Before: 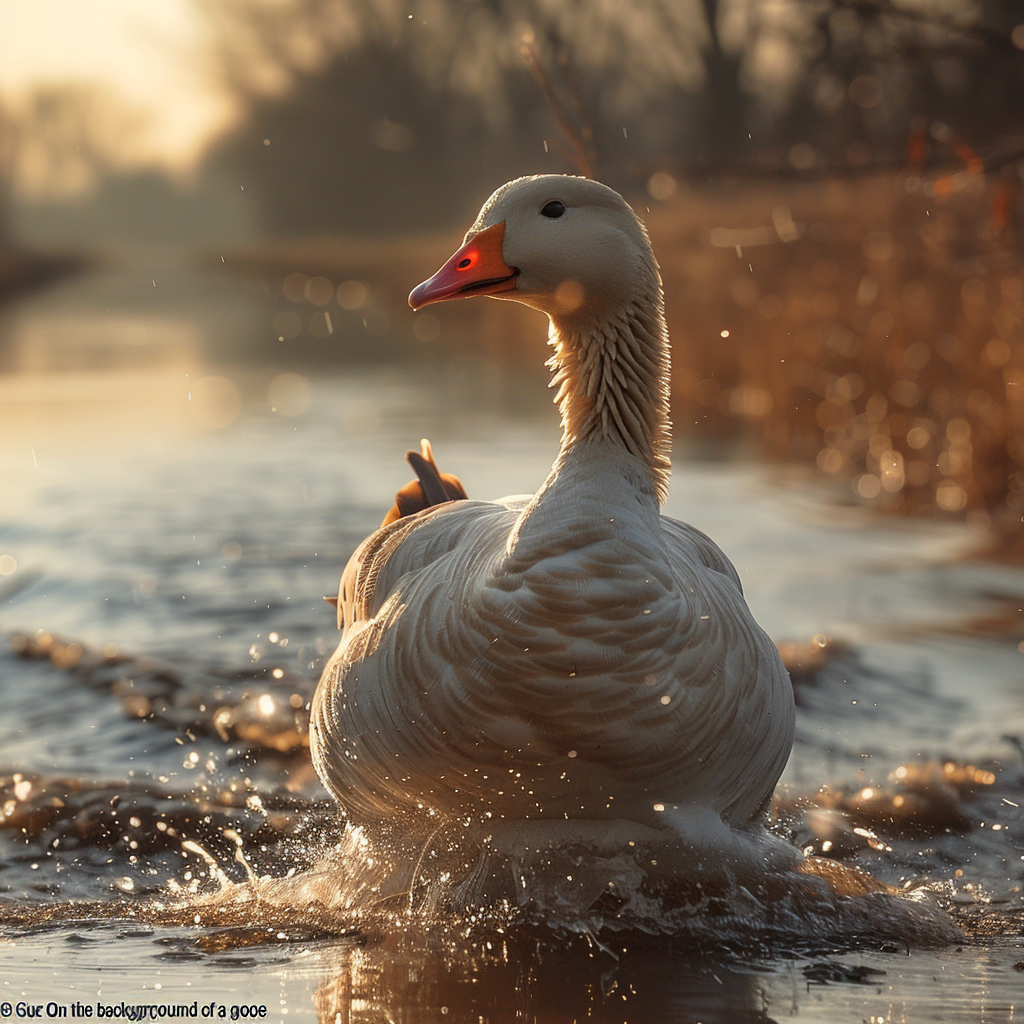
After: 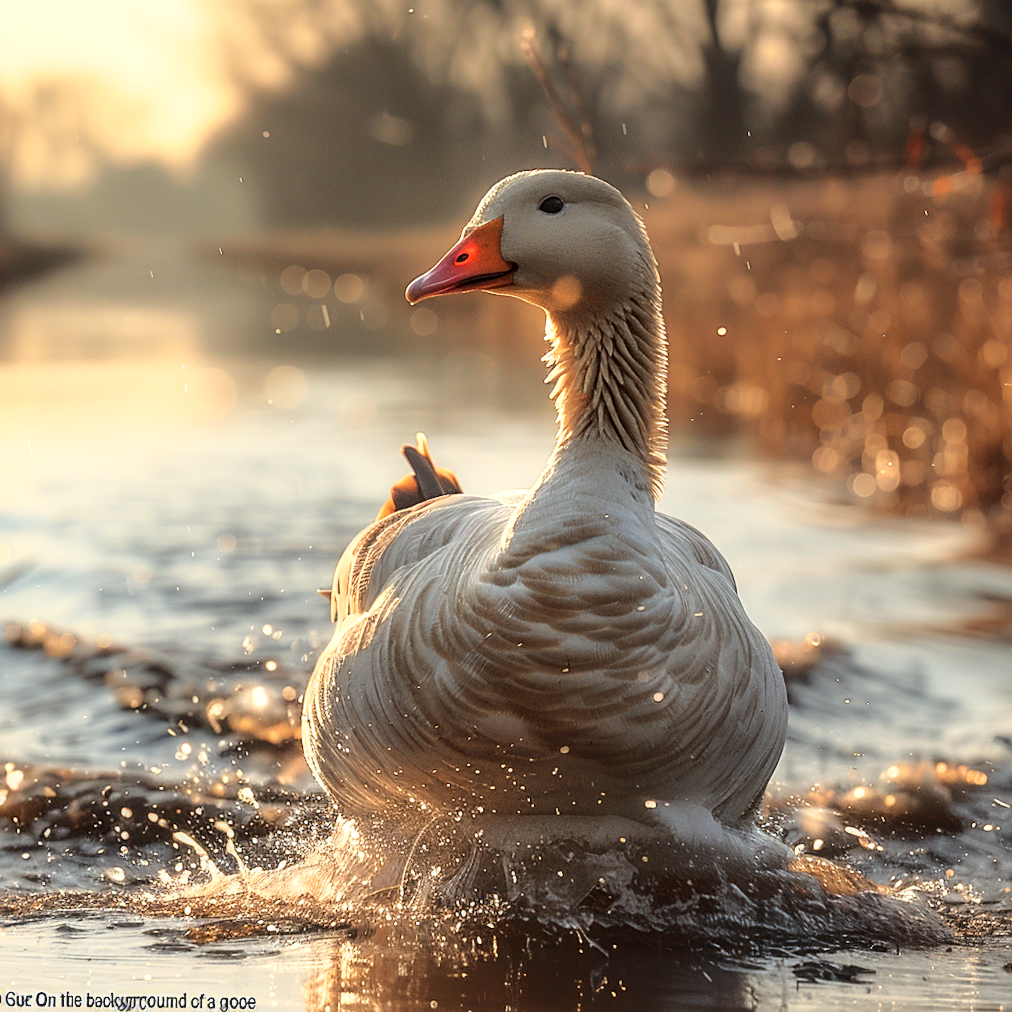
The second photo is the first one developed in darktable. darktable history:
crop and rotate: angle -0.654°
contrast equalizer: y [[0.5, 0.542, 0.583, 0.625, 0.667, 0.708], [0.5 ×6], [0.5 ×6], [0 ×6], [0 ×6]], mix -0.344
sharpen: on, module defaults
local contrast: on, module defaults
base curve: curves: ch0 [(0, 0) (0.028, 0.03) (0.121, 0.232) (0.46, 0.748) (0.859, 0.968) (1, 1)]
